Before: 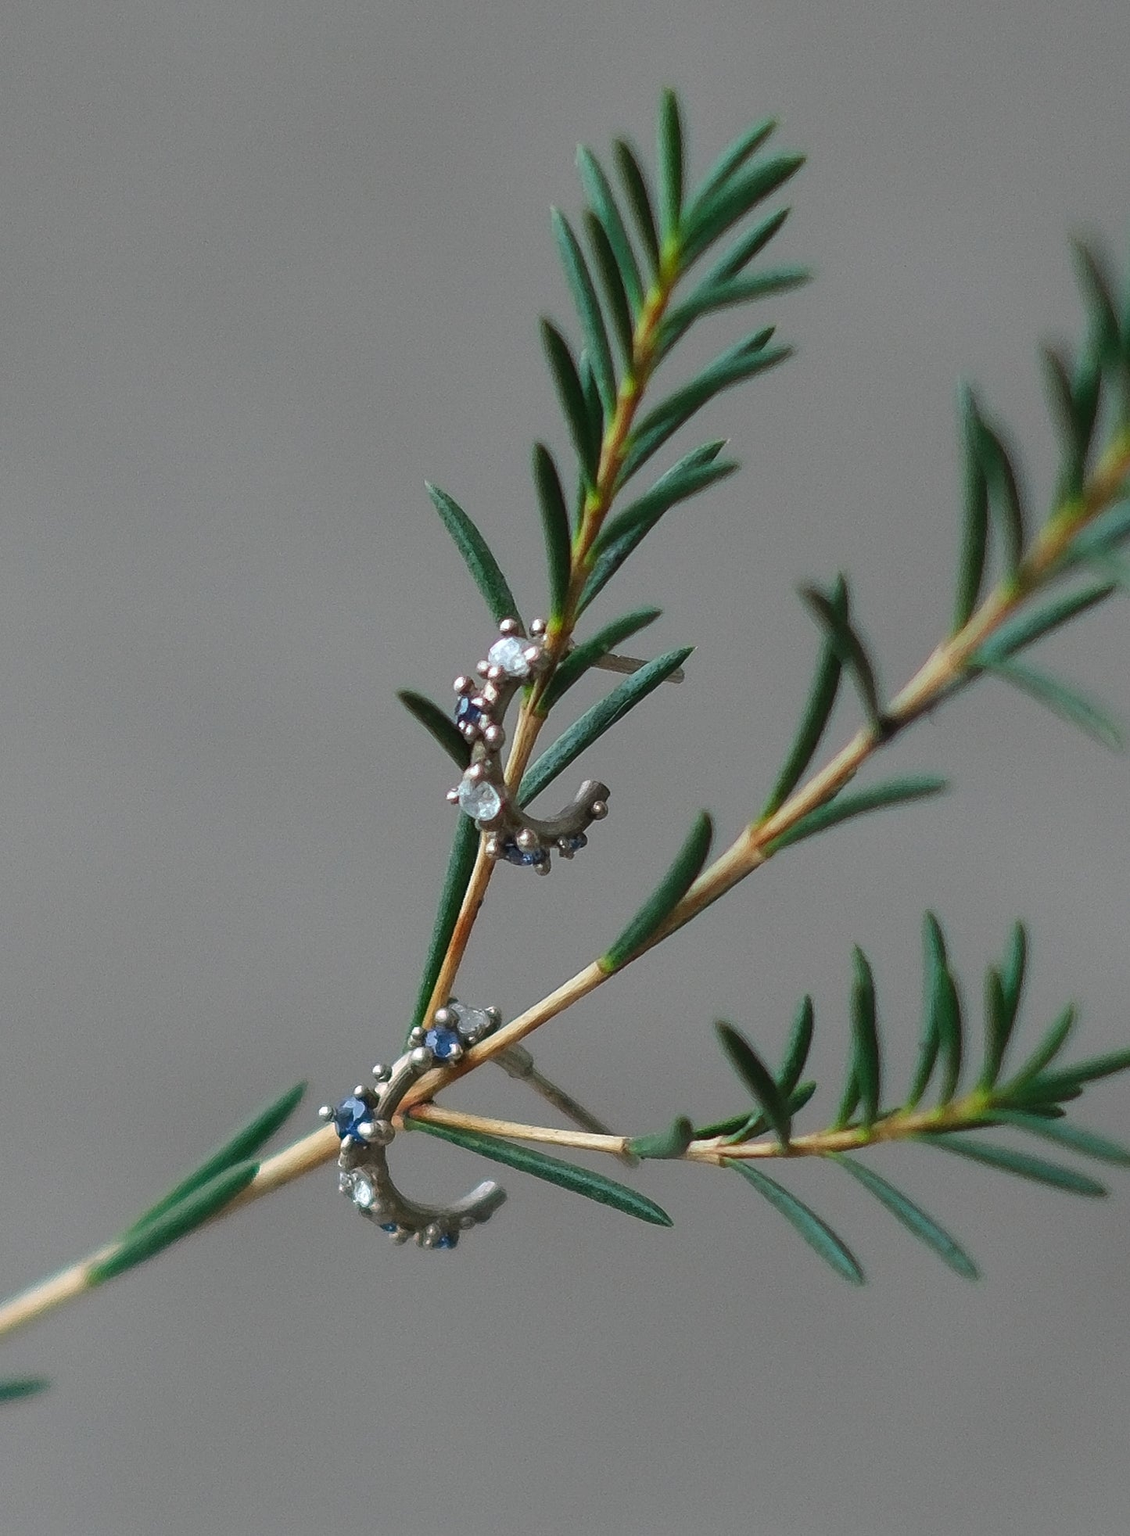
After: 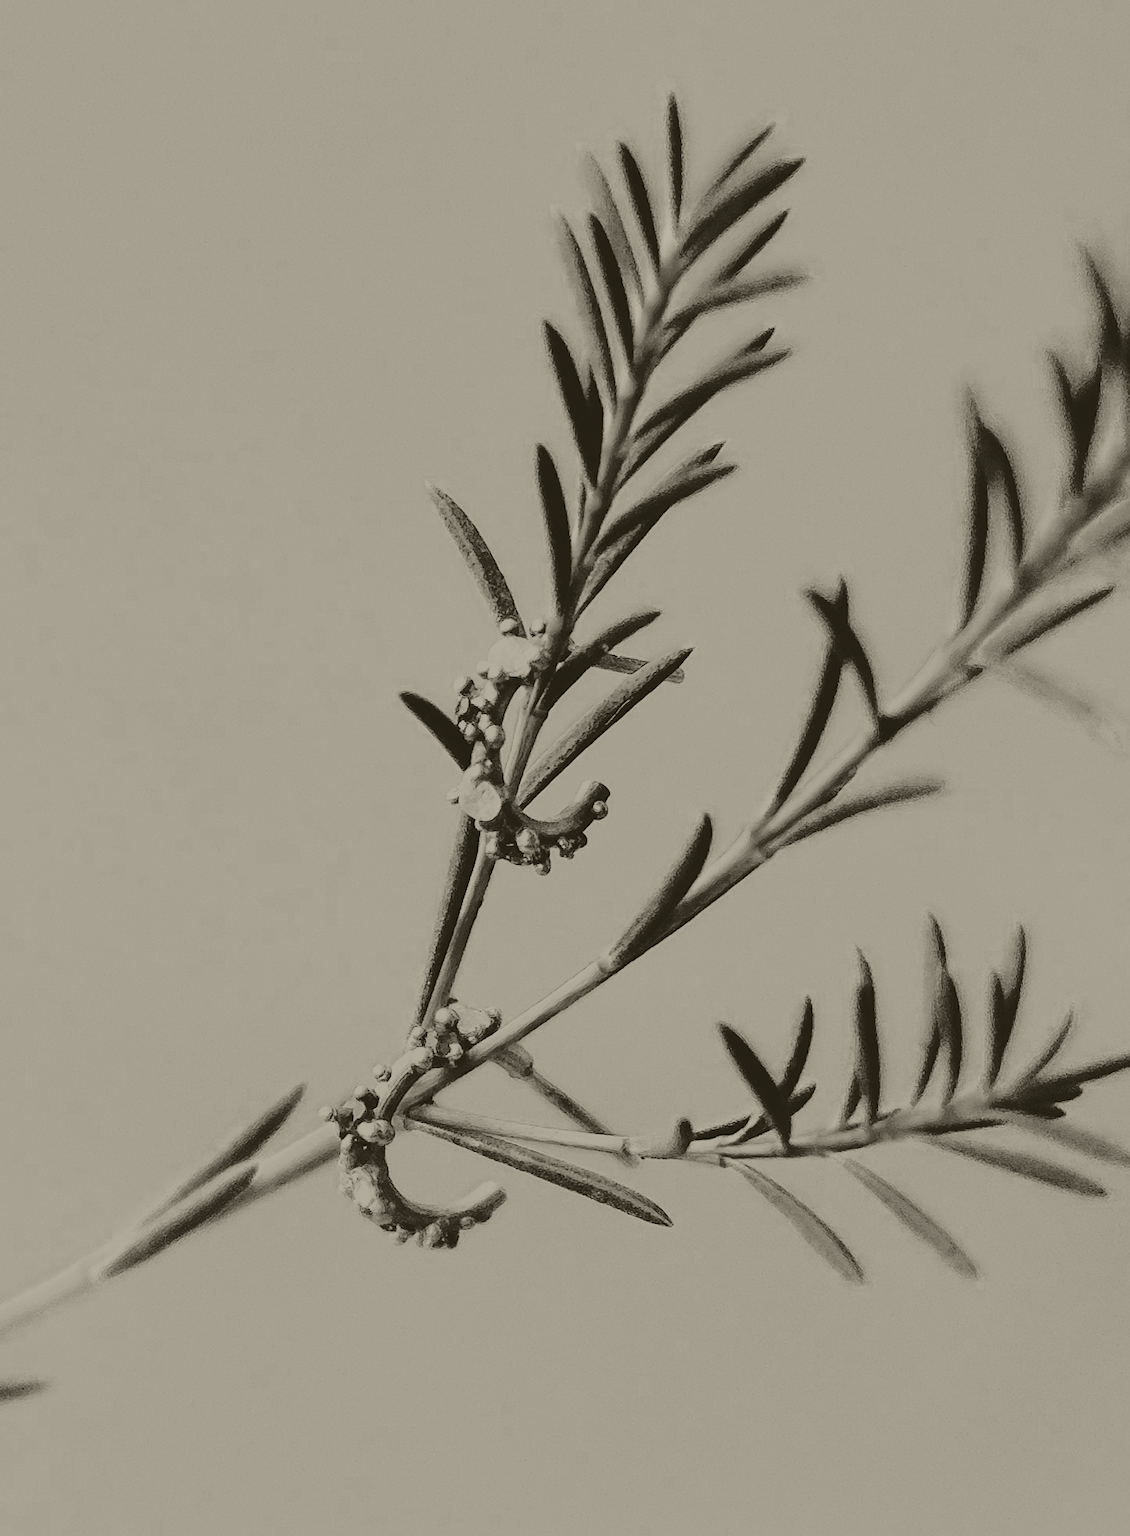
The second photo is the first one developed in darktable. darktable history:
exposure: compensate highlight preservation false
base curve: curves: ch0 [(0, 0) (0.028, 0.03) (0.105, 0.232) (0.387, 0.748) (0.754, 0.968) (1, 1)], fusion 1, exposure shift 0.576, preserve colors none
color zones: curves: ch0 [(0.002, 0.429) (0.121, 0.212) (0.198, 0.113) (0.276, 0.344) (0.331, 0.541) (0.41, 0.56) (0.482, 0.289) (0.619, 0.227) (0.721, 0.18) (0.821, 0.435) (0.928, 0.555) (1, 0.587)]; ch1 [(0, 0) (0.143, 0) (0.286, 0) (0.429, 0) (0.571, 0) (0.714, 0) (0.857, 0)]
contrast brightness saturation: contrast 0.32, brightness -0.08, saturation 0.17
tone curve: curves: ch0 [(0, 0) (0.003, 0.03) (0.011, 0.032) (0.025, 0.035) (0.044, 0.038) (0.069, 0.041) (0.1, 0.058) (0.136, 0.091) (0.177, 0.133) (0.224, 0.181) (0.277, 0.268) (0.335, 0.363) (0.399, 0.461) (0.468, 0.554) (0.543, 0.633) (0.623, 0.709) (0.709, 0.784) (0.801, 0.869) (0.898, 0.938) (1, 1)], preserve colors none
colorize: hue 41.44°, saturation 22%, source mix 60%, lightness 10.61%
